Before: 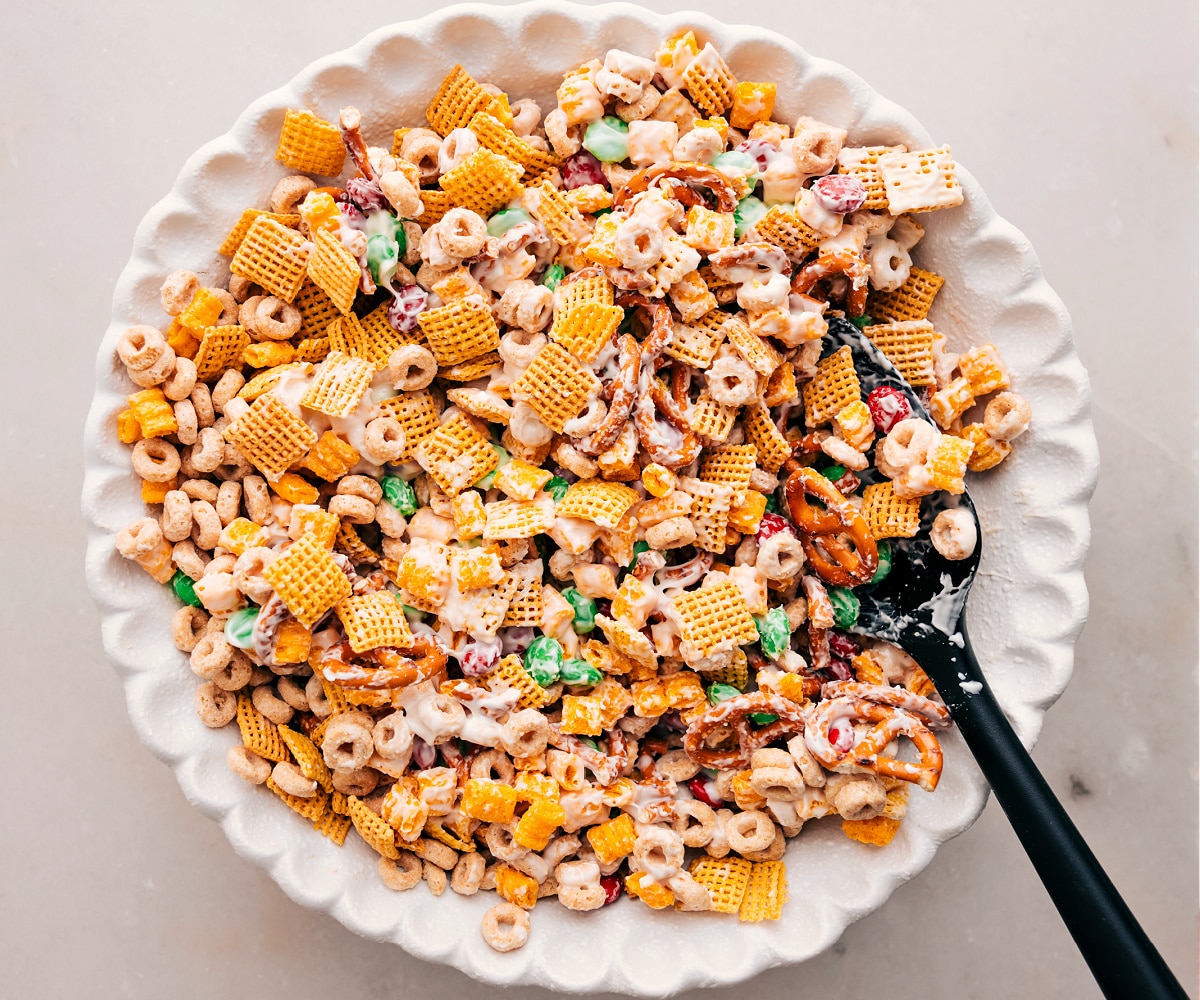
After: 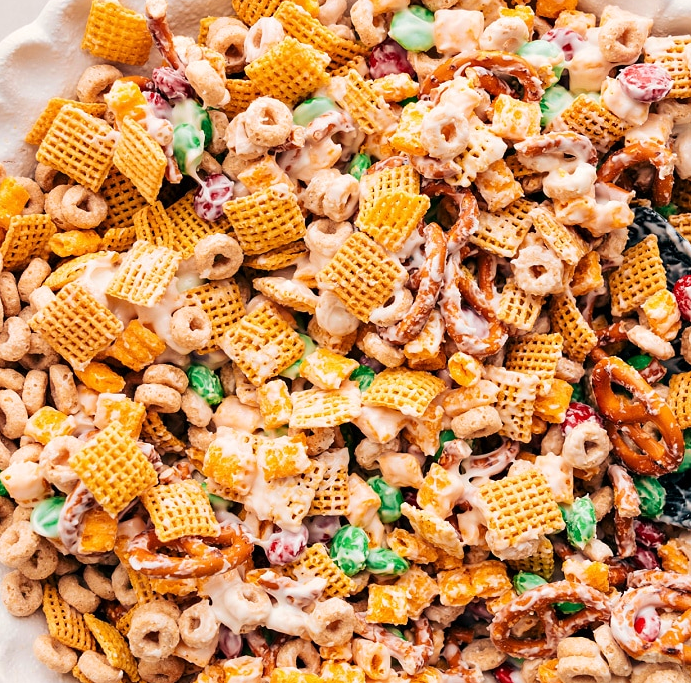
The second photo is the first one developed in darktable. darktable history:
crop: left 16.234%, top 11.188%, right 26.124%, bottom 20.449%
velvia: on, module defaults
